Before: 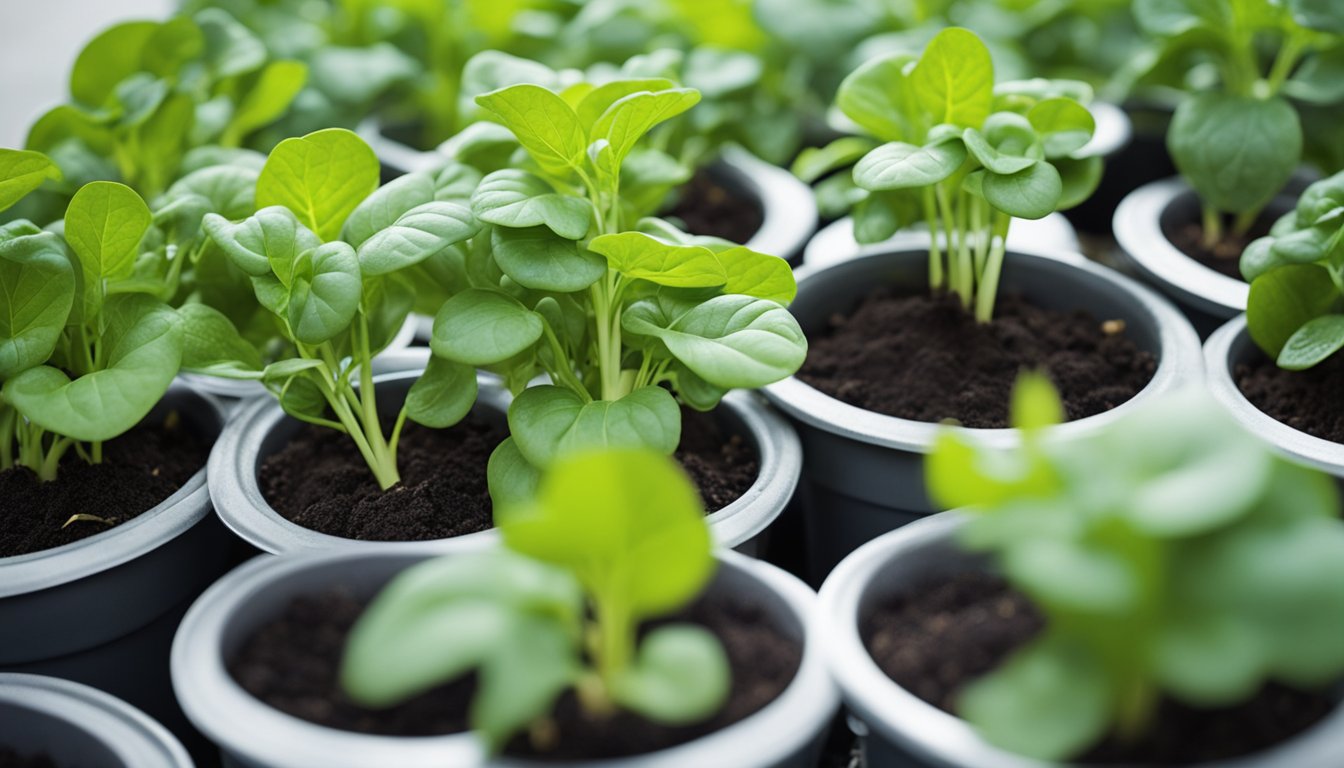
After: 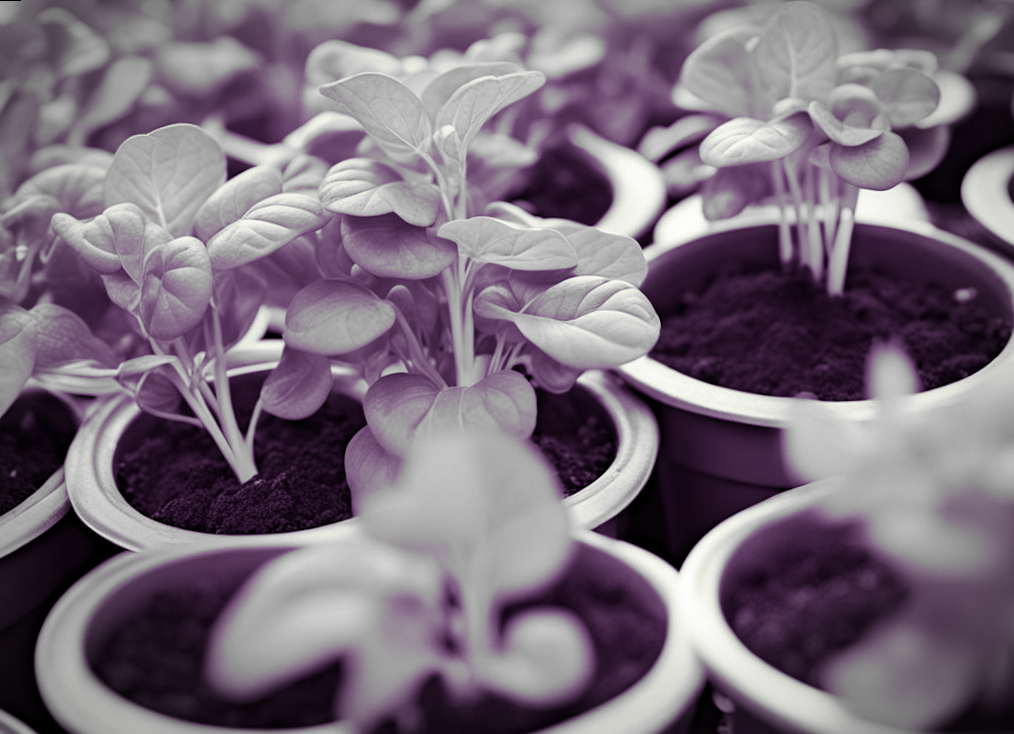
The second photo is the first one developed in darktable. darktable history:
split-toning: shadows › hue 277.2°, shadows › saturation 0.74
vignetting: automatic ratio true
rotate and perspective: rotation -2°, crop left 0.022, crop right 0.978, crop top 0.049, crop bottom 0.951
shadows and highlights: low approximation 0.01, soften with gaussian
crop: left 9.88%, right 12.664%
haze removal: compatibility mode true, adaptive false
color zones: curves: ch1 [(0, -0.394) (0.143, -0.394) (0.286, -0.394) (0.429, -0.392) (0.571, -0.391) (0.714, -0.391) (0.857, -0.391) (1, -0.394)]
fill light: on, module defaults
